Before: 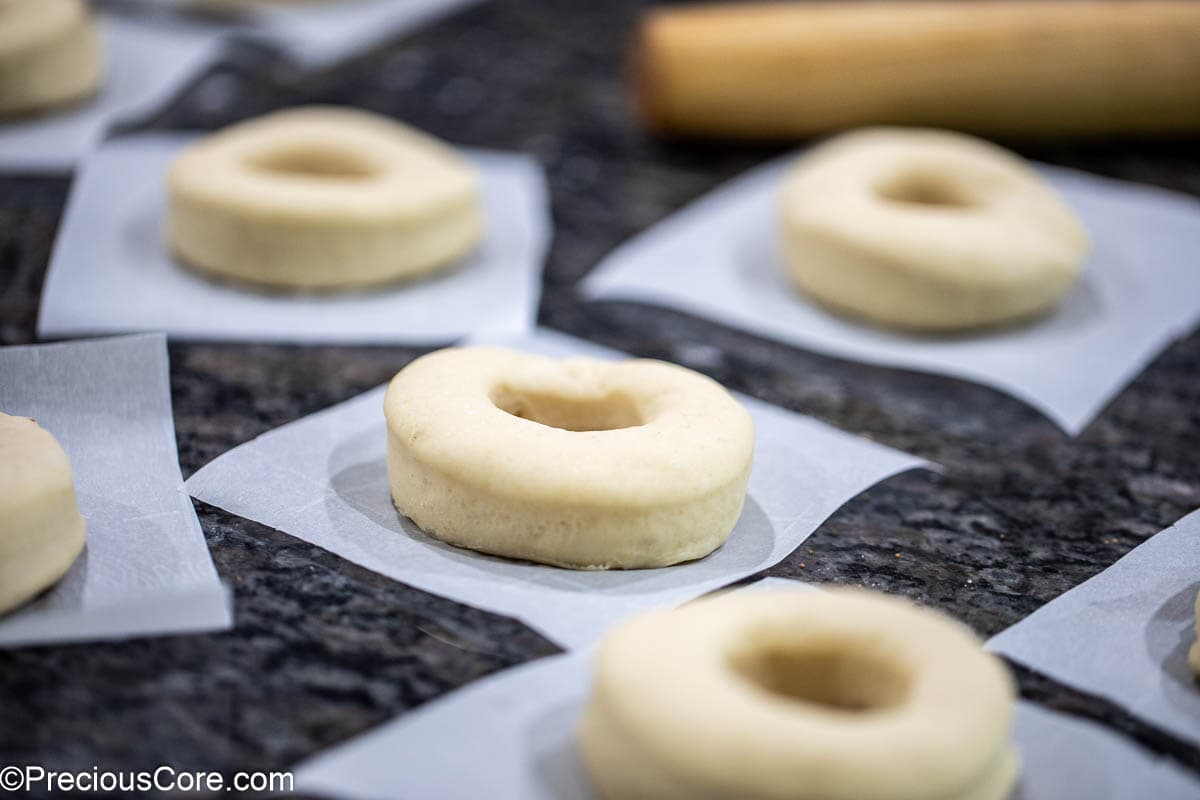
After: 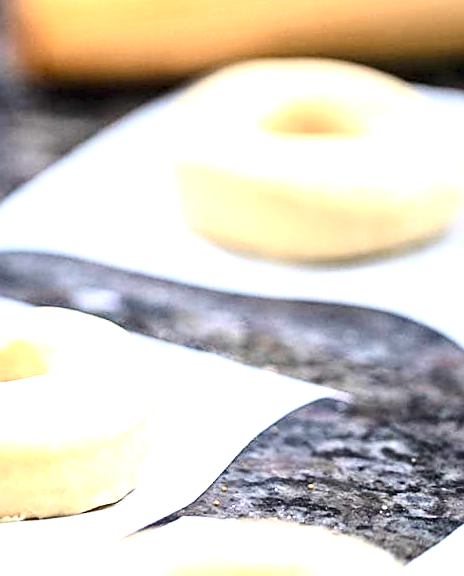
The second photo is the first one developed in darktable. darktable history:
crop and rotate: left 49.936%, top 10.094%, right 13.136%, bottom 24.256%
sharpen: on, module defaults
exposure: black level correction 0, exposure 1.741 EV, compensate exposure bias true, compensate highlight preservation false
contrast brightness saturation: contrast 0.2, brightness 0.15, saturation 0.14
rotate and perspective: rotation -4.2°, shear 0.006, automatic cropping off
color zones: curves: ch2 [(0, 0.5) (0.143, 0.5) (0.286, 0.416) (0.429, 0.5) (0.571, 0.5) (0.714, 0.5) (0.857, 0.5) (1, 0.5)]
